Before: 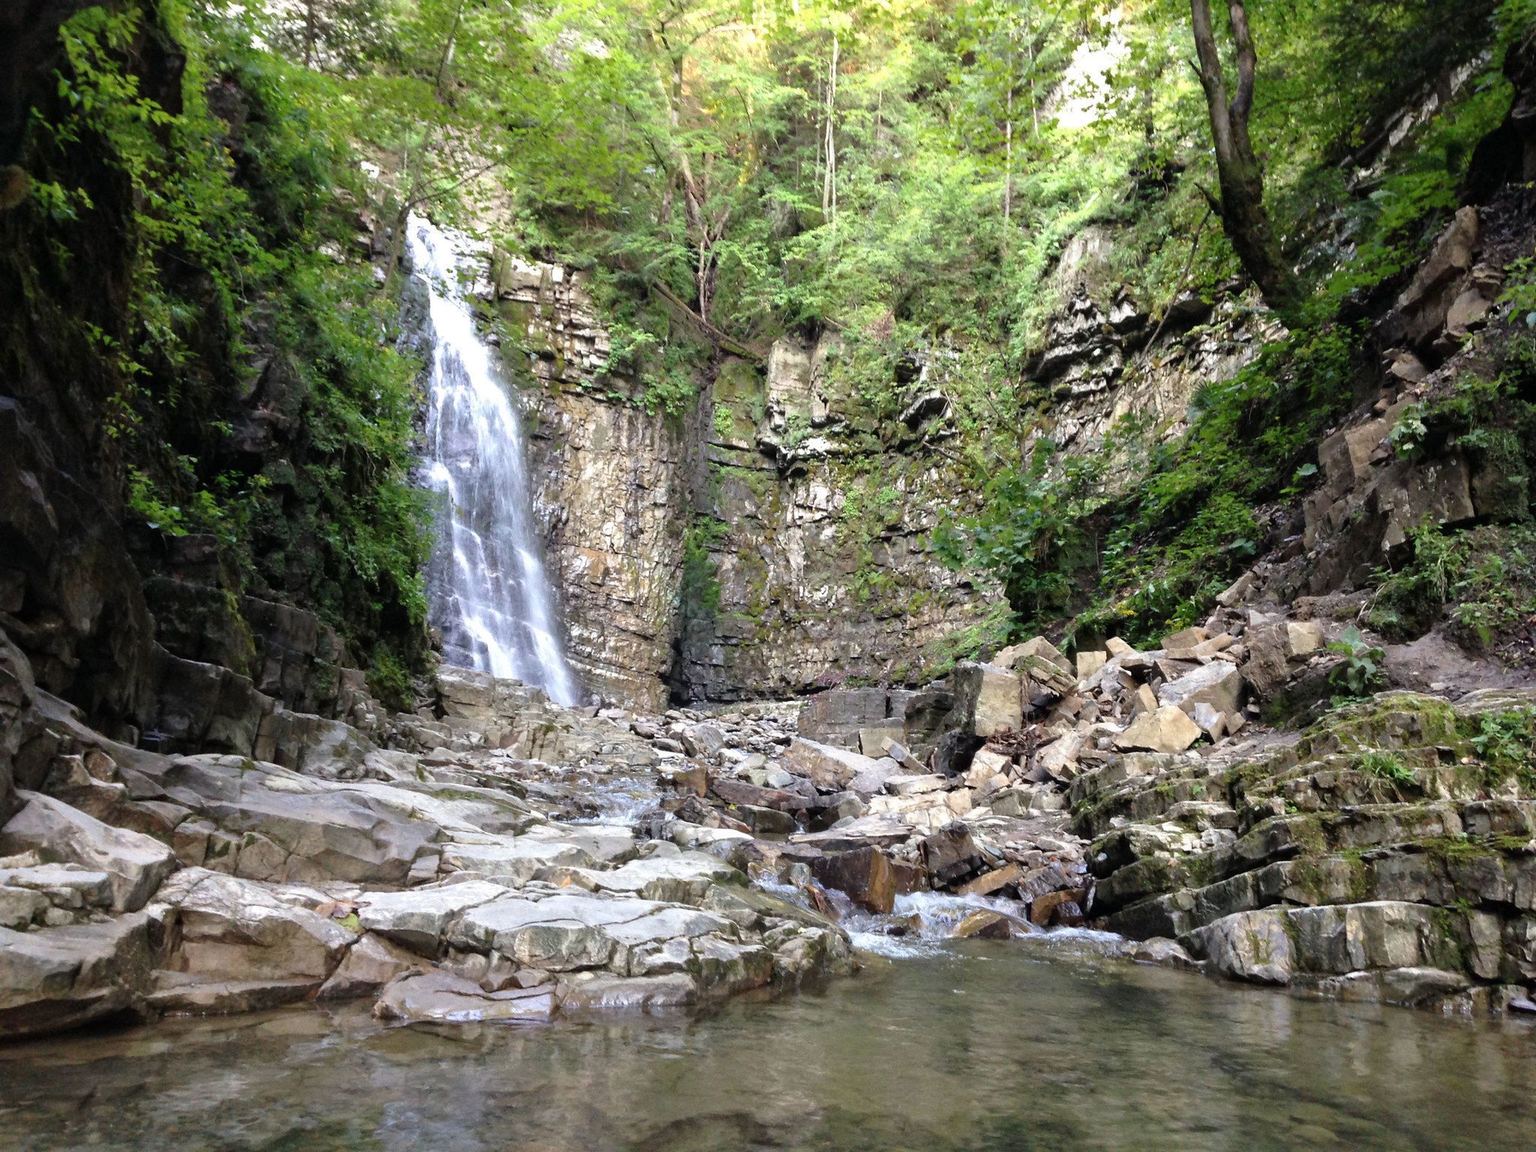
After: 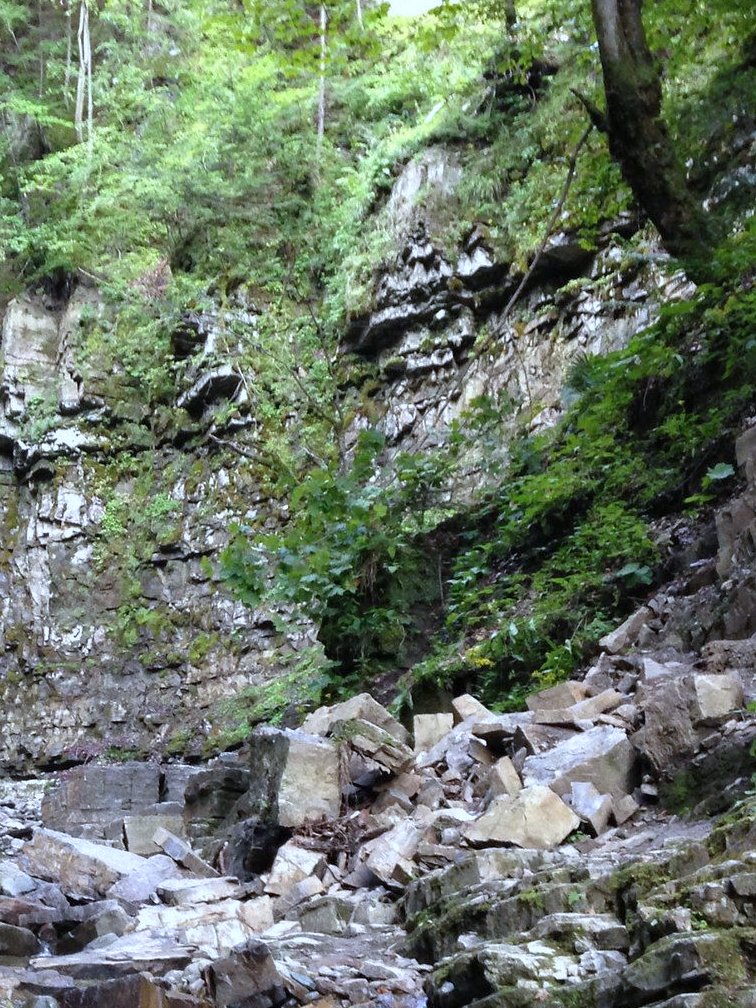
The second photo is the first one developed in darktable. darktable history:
shadows and highlights: radius 125.46, shadows 21.19, highlights -21.19, low approximation 0.01
crop and rotate: left 49.936%, top 10.094%, right 13.136%, bottom 24.256%
white balance: red 0.926, green 1.003, blue 1.133
